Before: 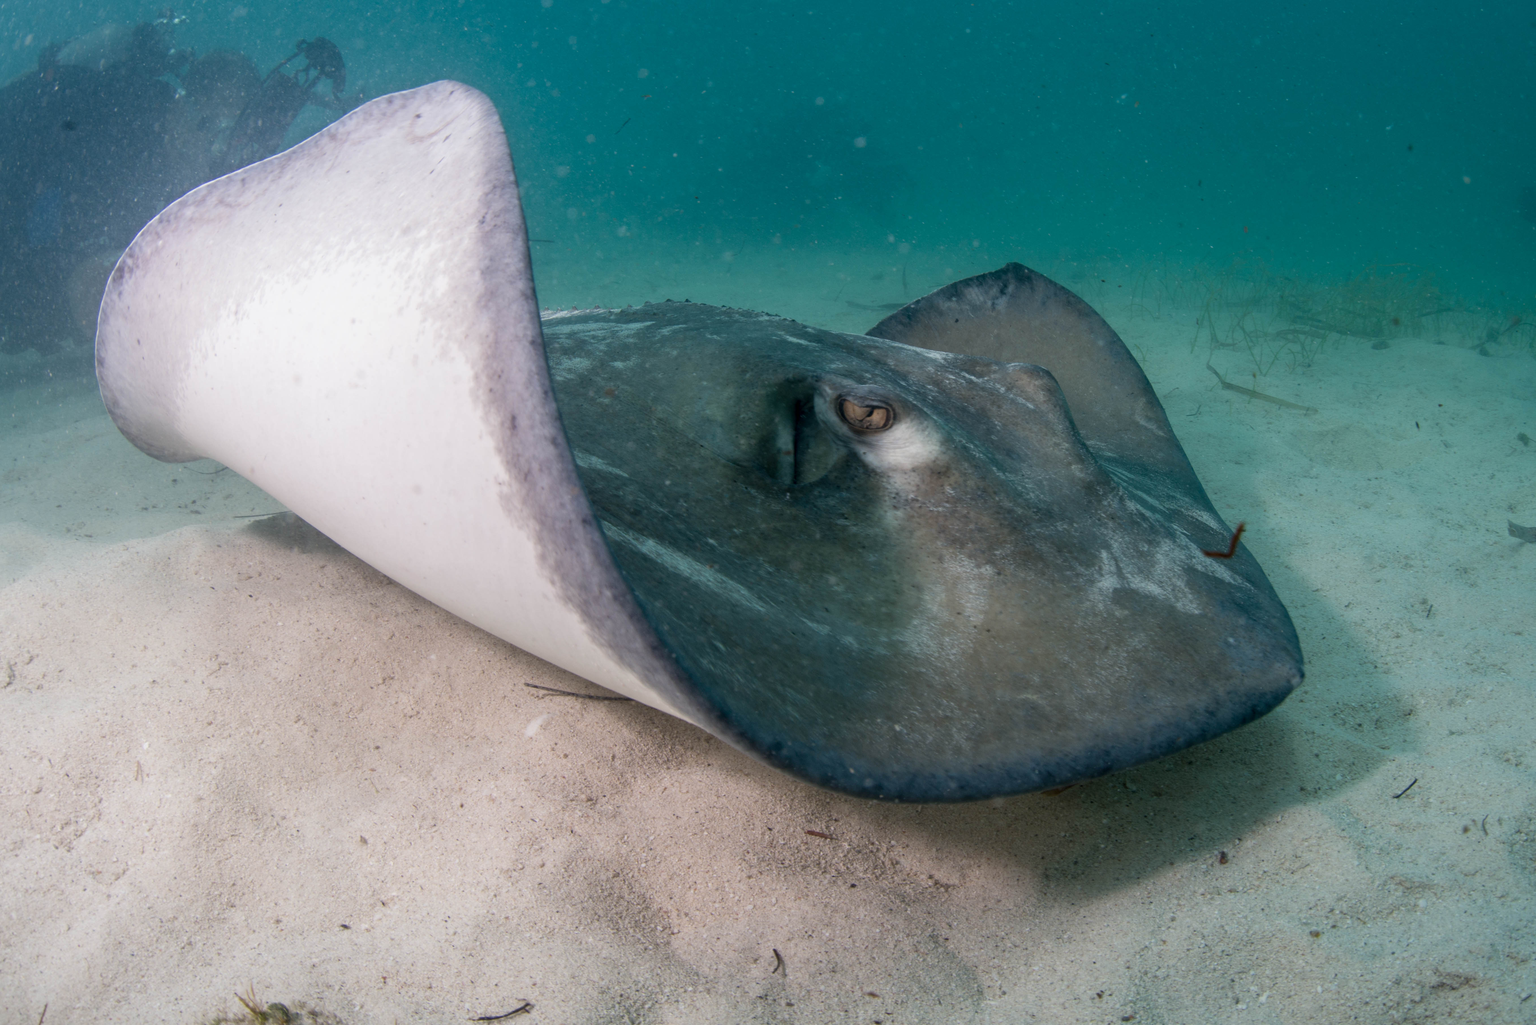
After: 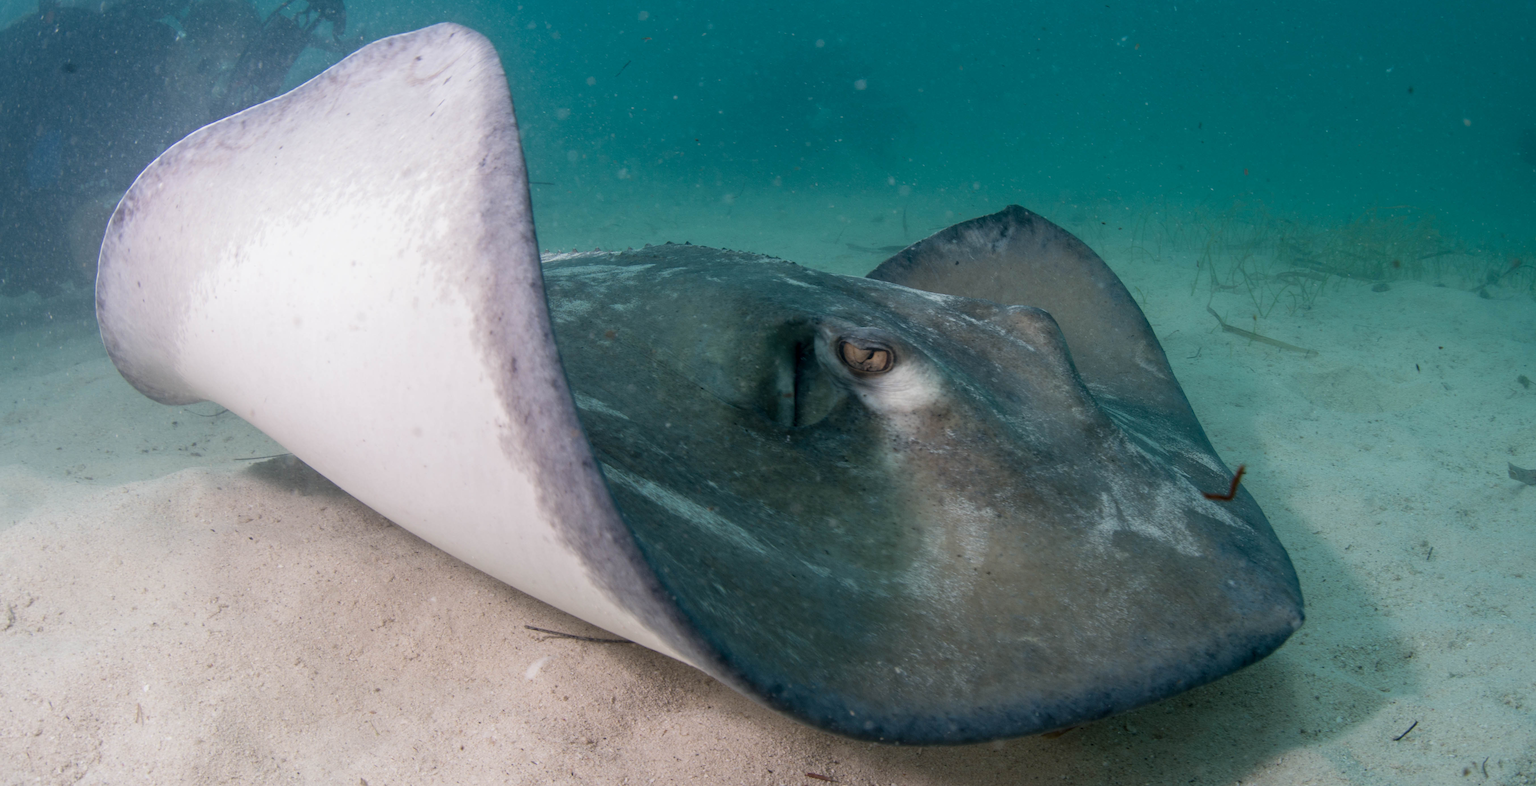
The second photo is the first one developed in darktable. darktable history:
crop: top 5.667%, bottom 17.637%
tone equalizer: on, module defaults
